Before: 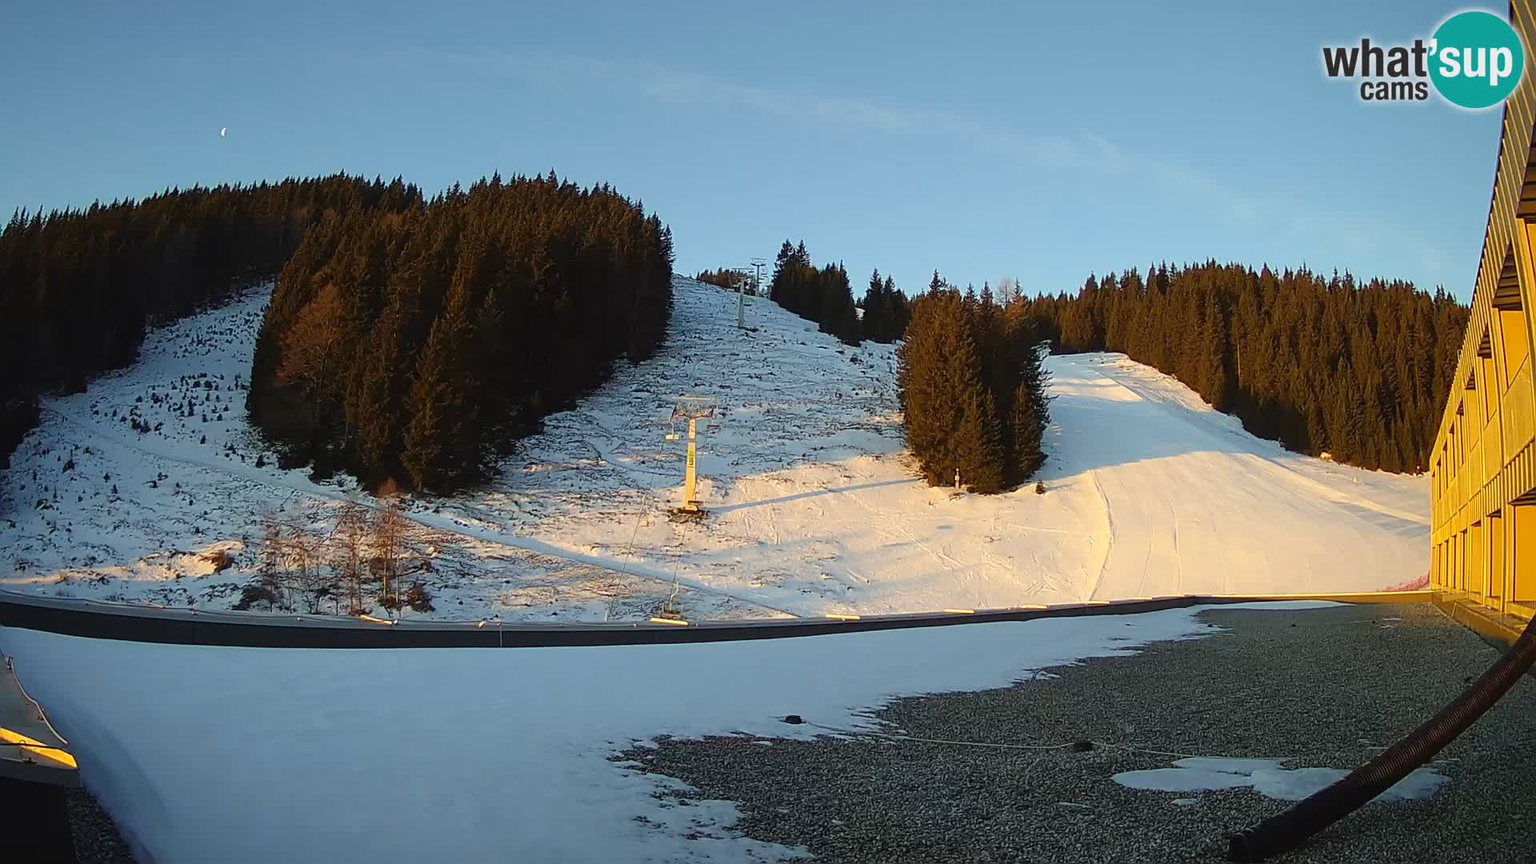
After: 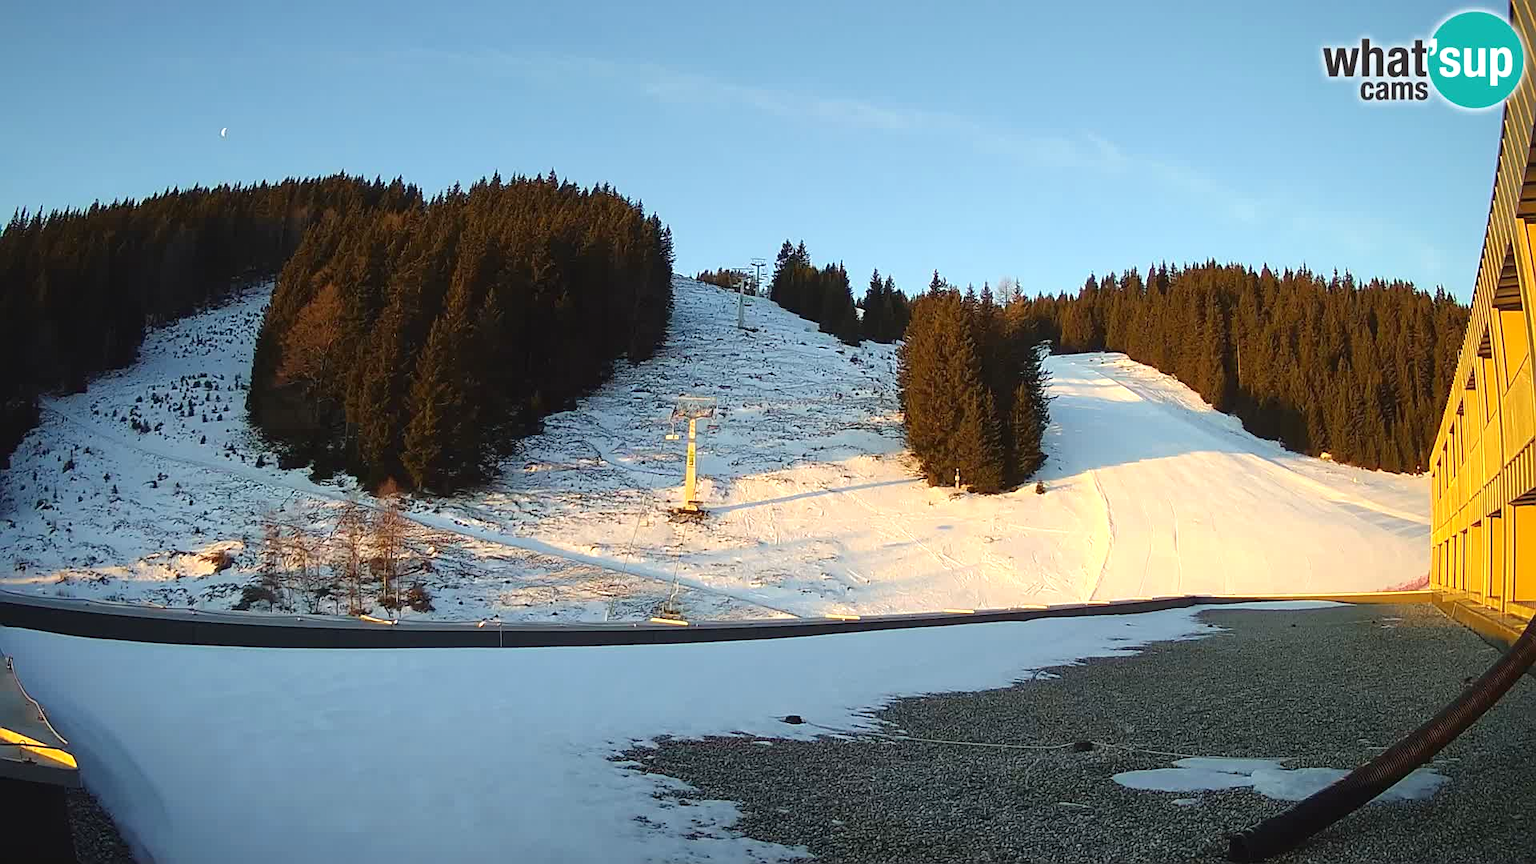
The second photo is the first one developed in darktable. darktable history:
exposure: exposure 0.453 EV, compensate highlight preservation false
